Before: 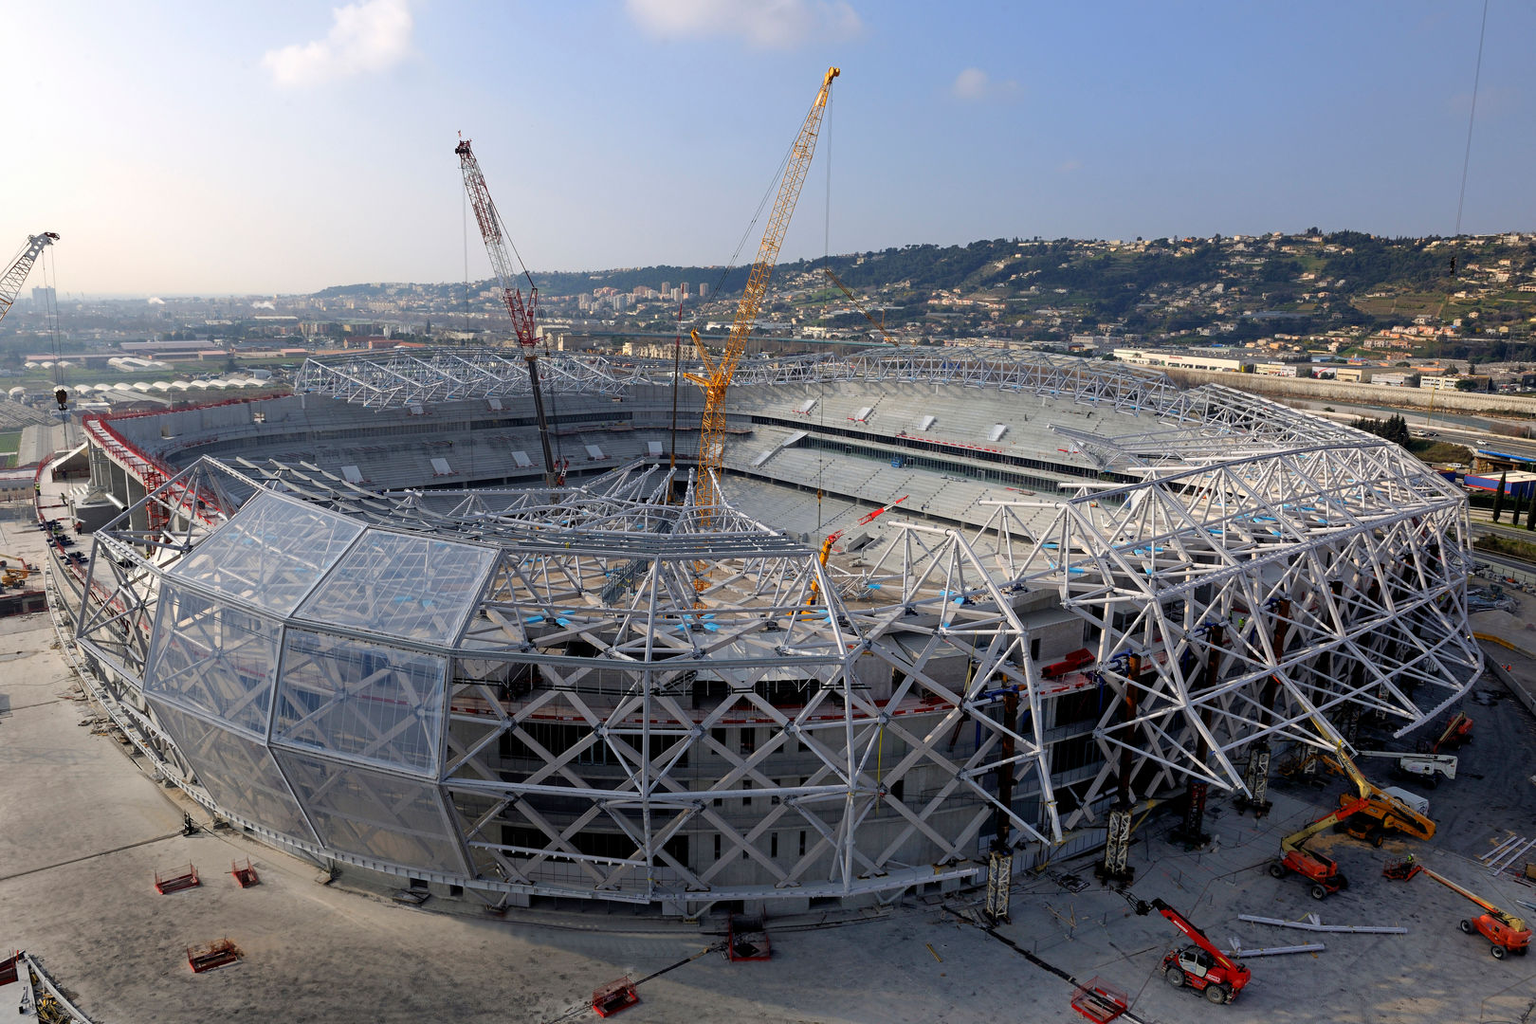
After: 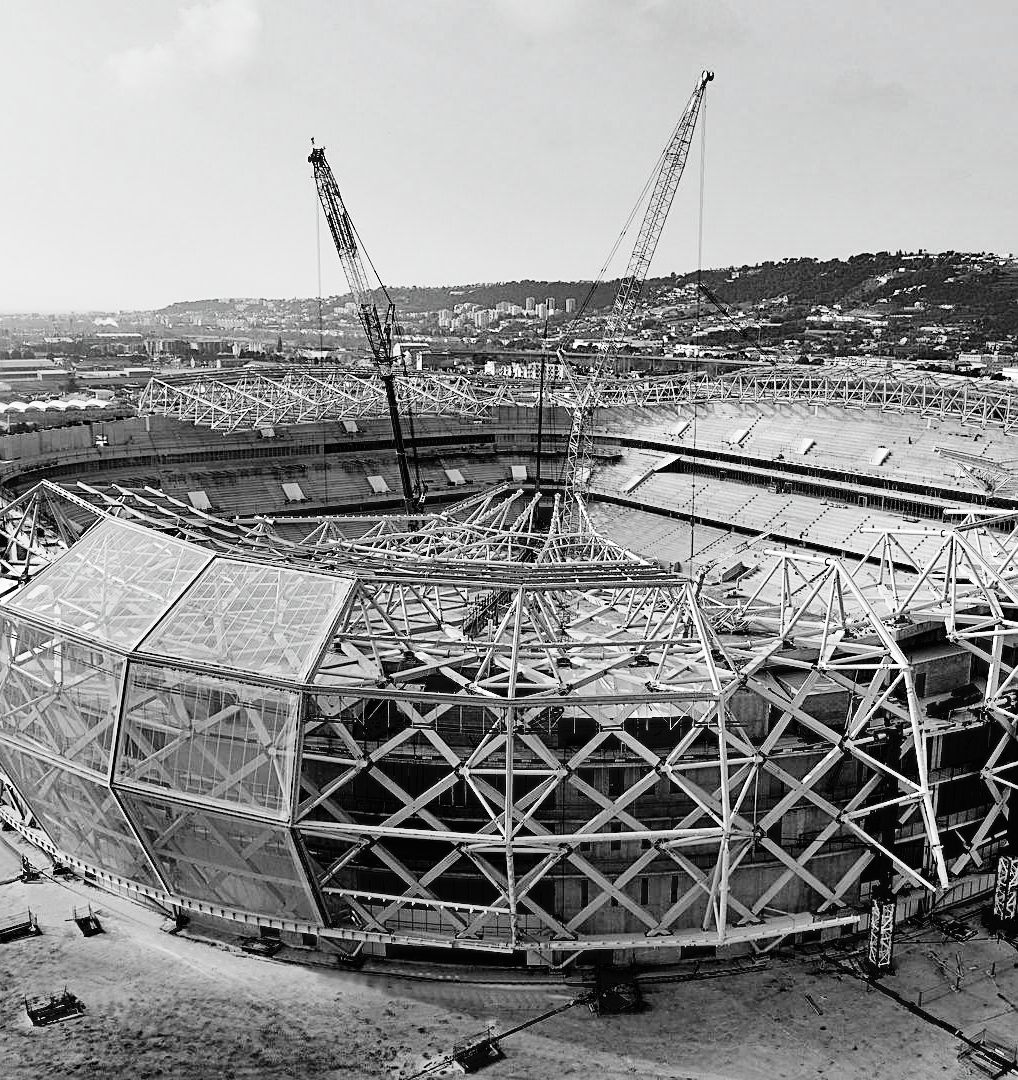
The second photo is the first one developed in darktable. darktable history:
exposure: exposure -0.057 EV, compensate exposure bias true, compensate highlight preservation false
filmic rgb: black relative exposure -5.04 EV, white relative exposure 3.49 EV, hardness 3.19, contrast 1.298, highlights saturation mix -49.3%, color science v4 (2020)
crop: left 10.653%, right 26.501%
contrast equalizer: y [[0.6 ×6], [0.55 ×6], [0 ×6], [0 ×6], [0 ×6]]
sharpen: on, module defaults
color calibration: illuminant Planckian (black body), x 0.368, y 0.361, temperature 4273.92 K, gamut compression 1.66
contrast brightness saturation: contrast 0.145, brightness 0.211
shadows and highlights: soften with gaussian
